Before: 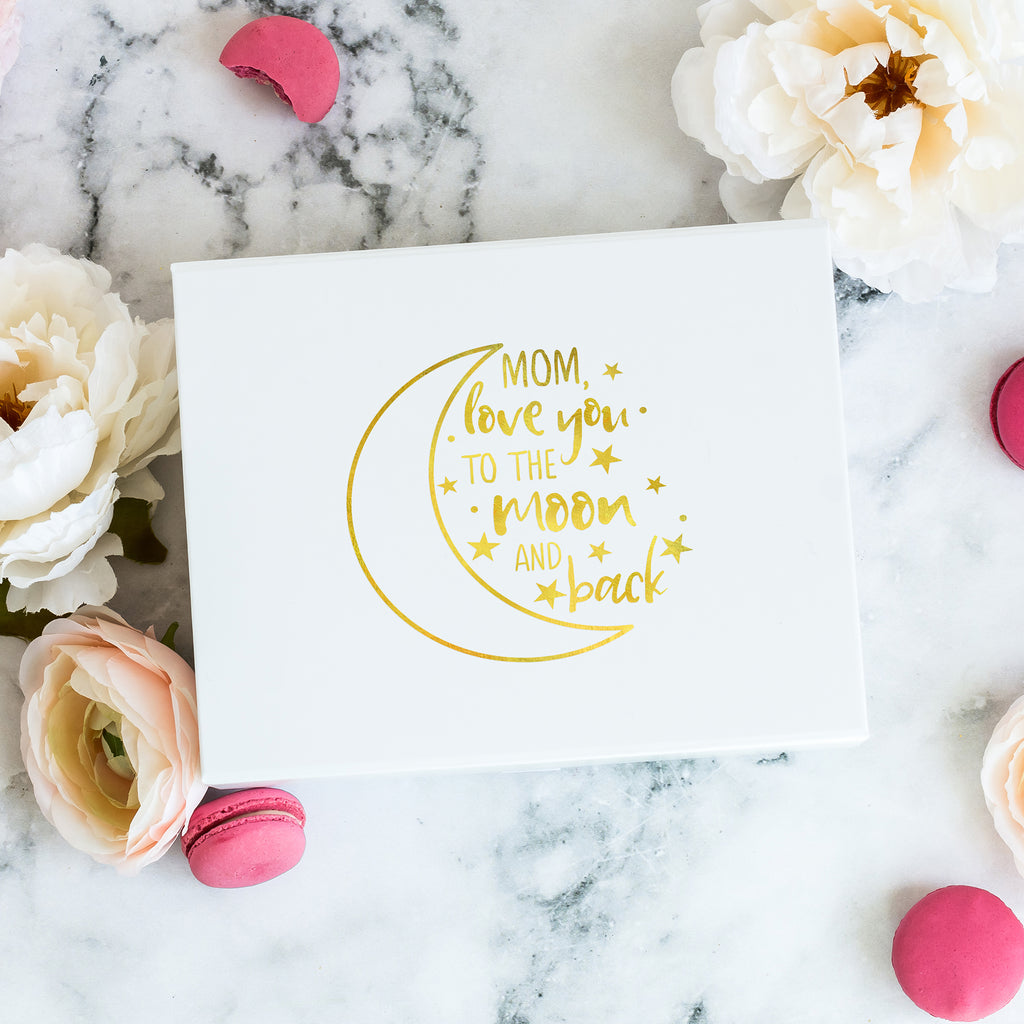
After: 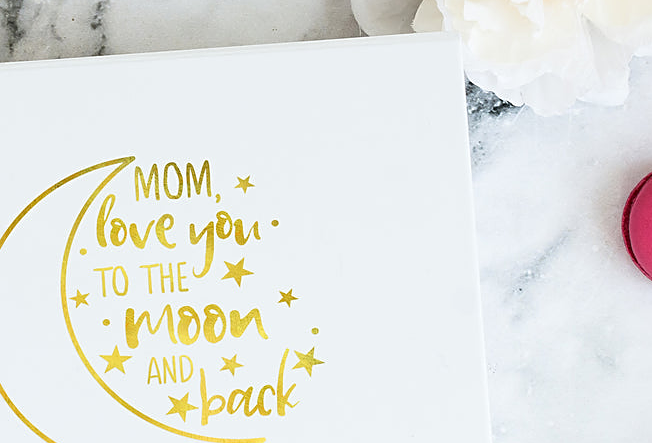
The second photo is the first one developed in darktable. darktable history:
crop: left 36.005%, top 18.293%, right 0.31%, bottom 38.444%
sharpen: on, module defaults
white balance: emerald 1
